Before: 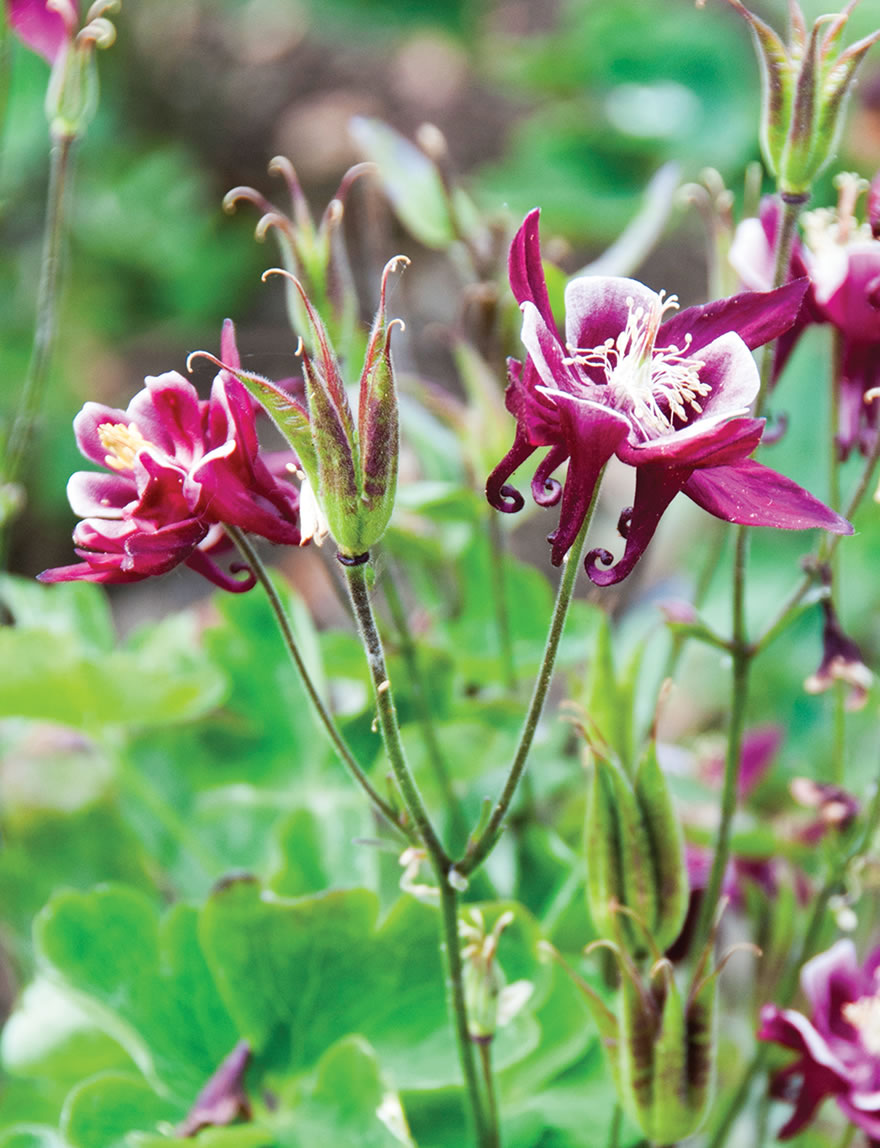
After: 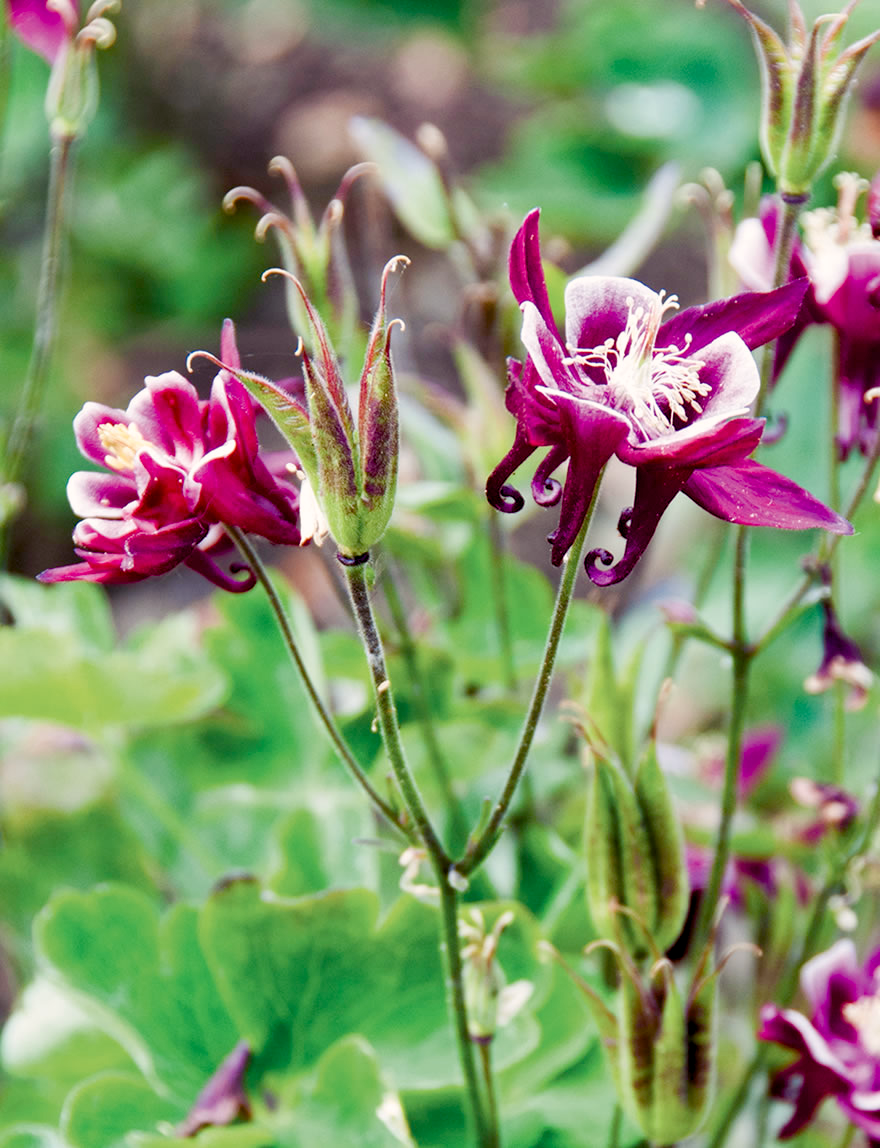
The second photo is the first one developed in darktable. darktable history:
color balance rgb: shadows lift › luminance -22.044%, shadows lift › chroma 8.649%, shadows lift › hue 285.53°, highlights gain › chroma 1.369%, highlights gain › hue 51.86°, global offset › luminance -0.898%, perceptual saturation grading › global saturation 20%, perceptual saturation grading › highlights -49.745%, perceptual saturation grading › shadows 24.169%, global vibrance 20%
